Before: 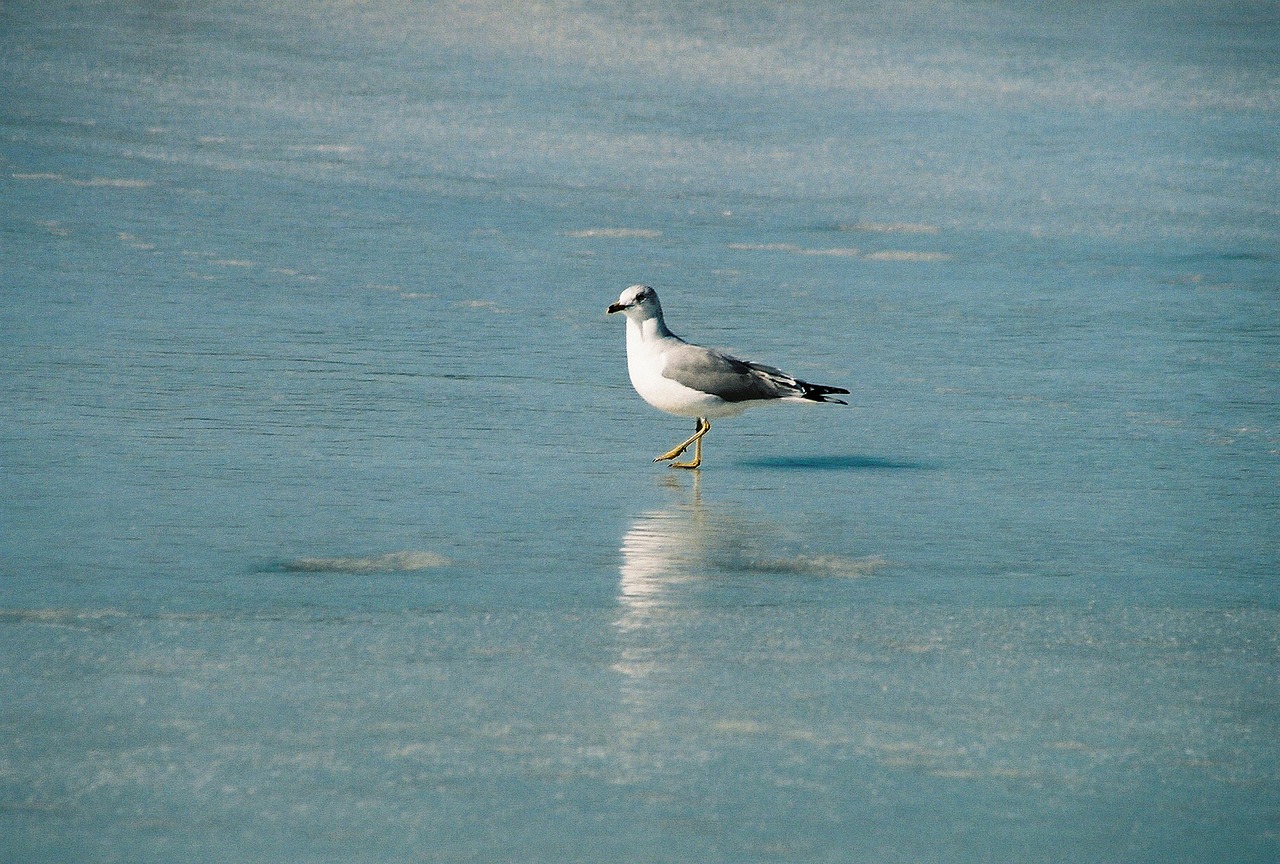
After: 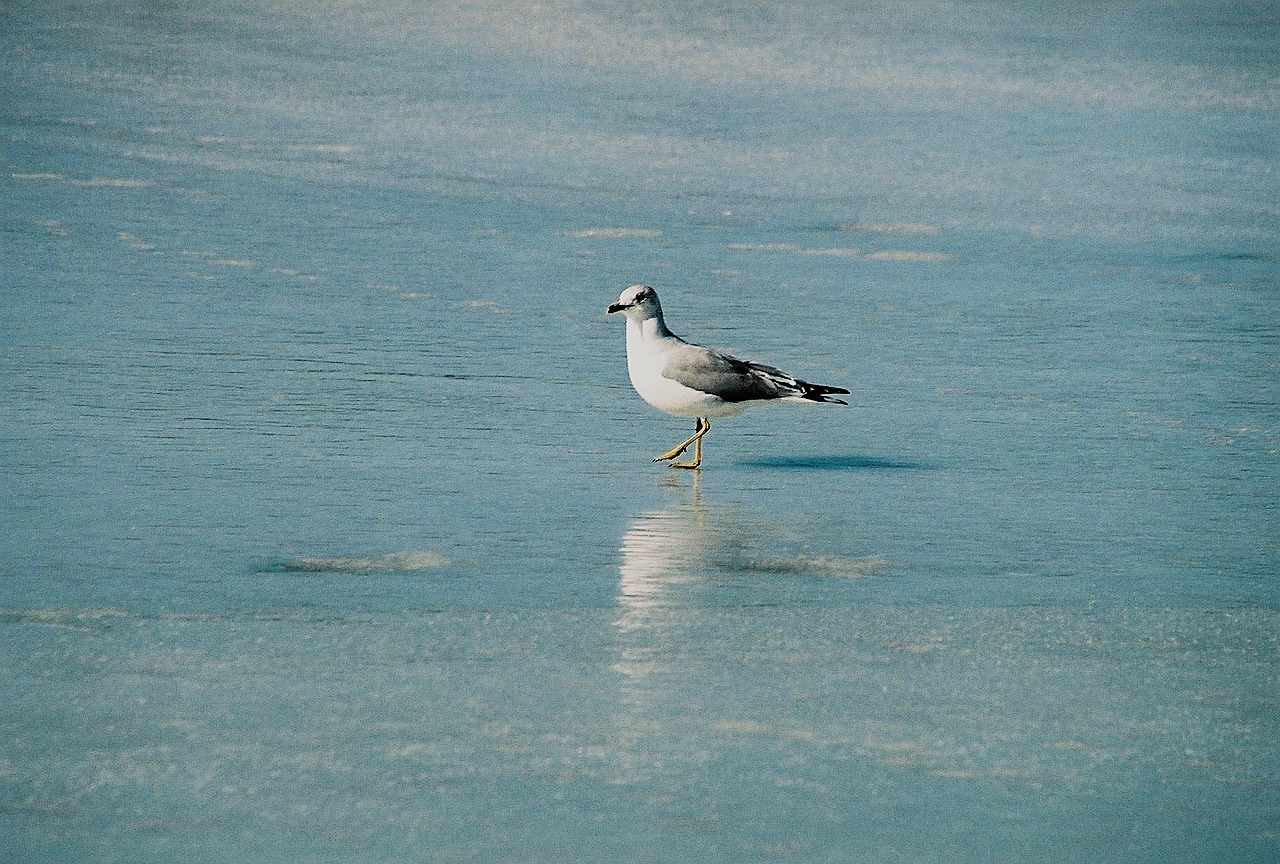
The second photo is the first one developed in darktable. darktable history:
sharpen: on, module defaults
filmic rgb: black relative exposure -7.65 EV, white relative exposure 4.56 EV, hardness 3.61
contrast brightness saturation: contrast 0.101, brightness 0.014, saturation 0.023
